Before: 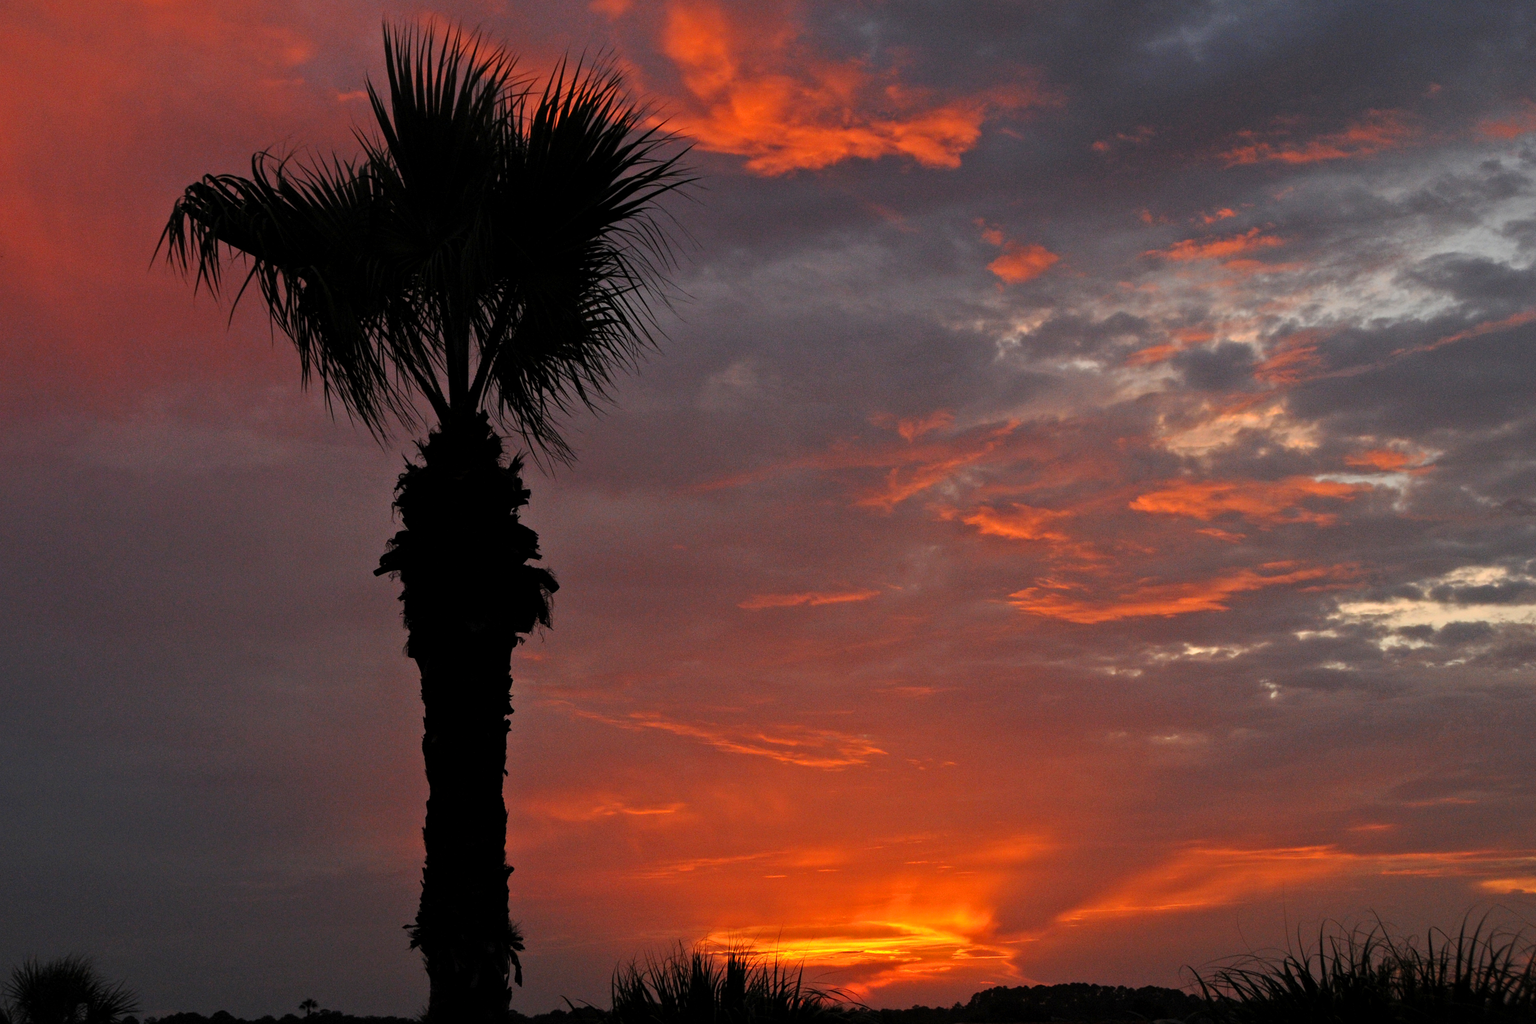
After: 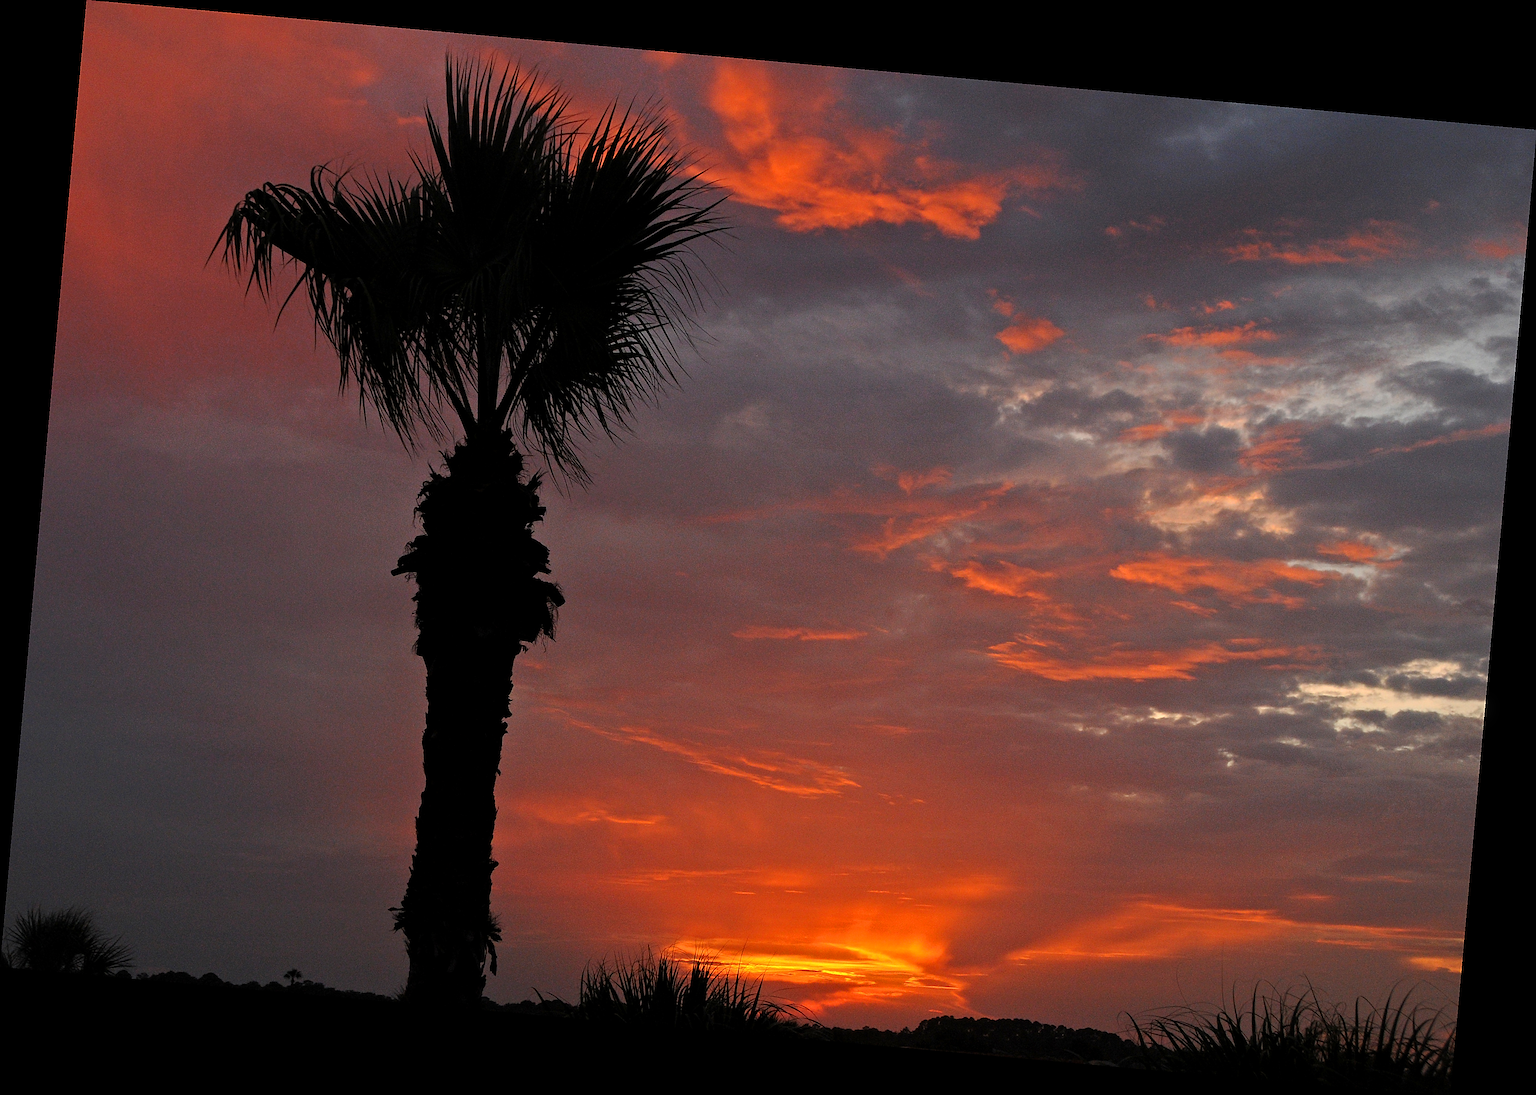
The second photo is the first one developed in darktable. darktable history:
sharpen: radius 1.4, amount 1.25, threshold 0.7
rotate and perspective: rotation 5.12°, automatic cropping off
bloom: size 3%, threshold 100%, strength 0%
